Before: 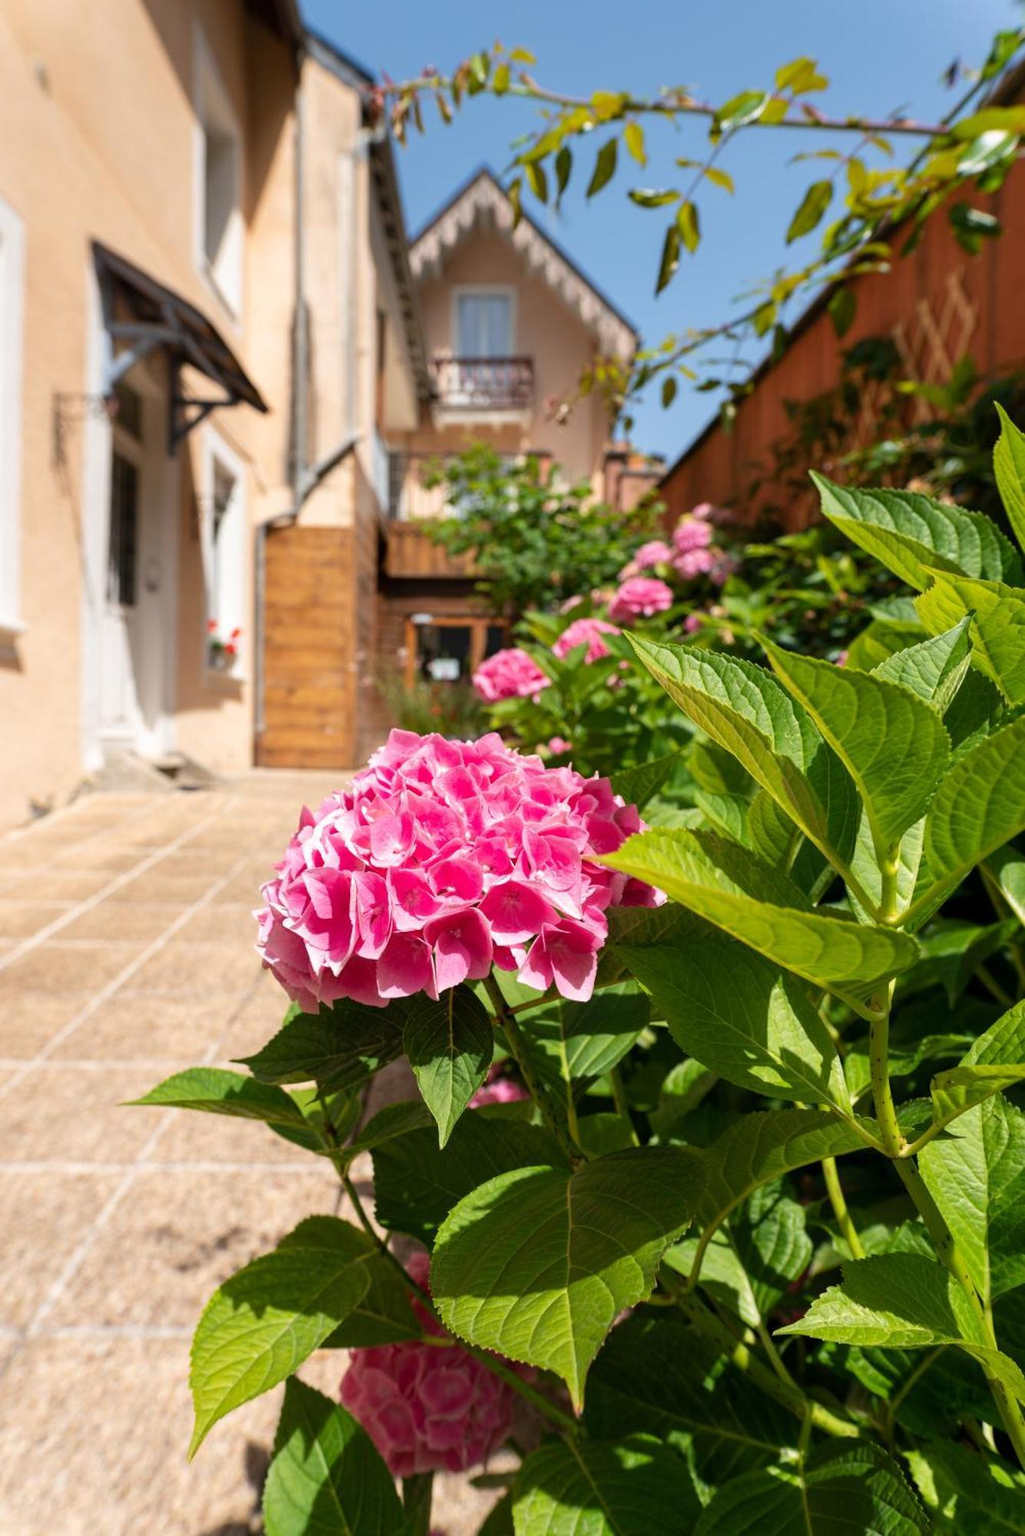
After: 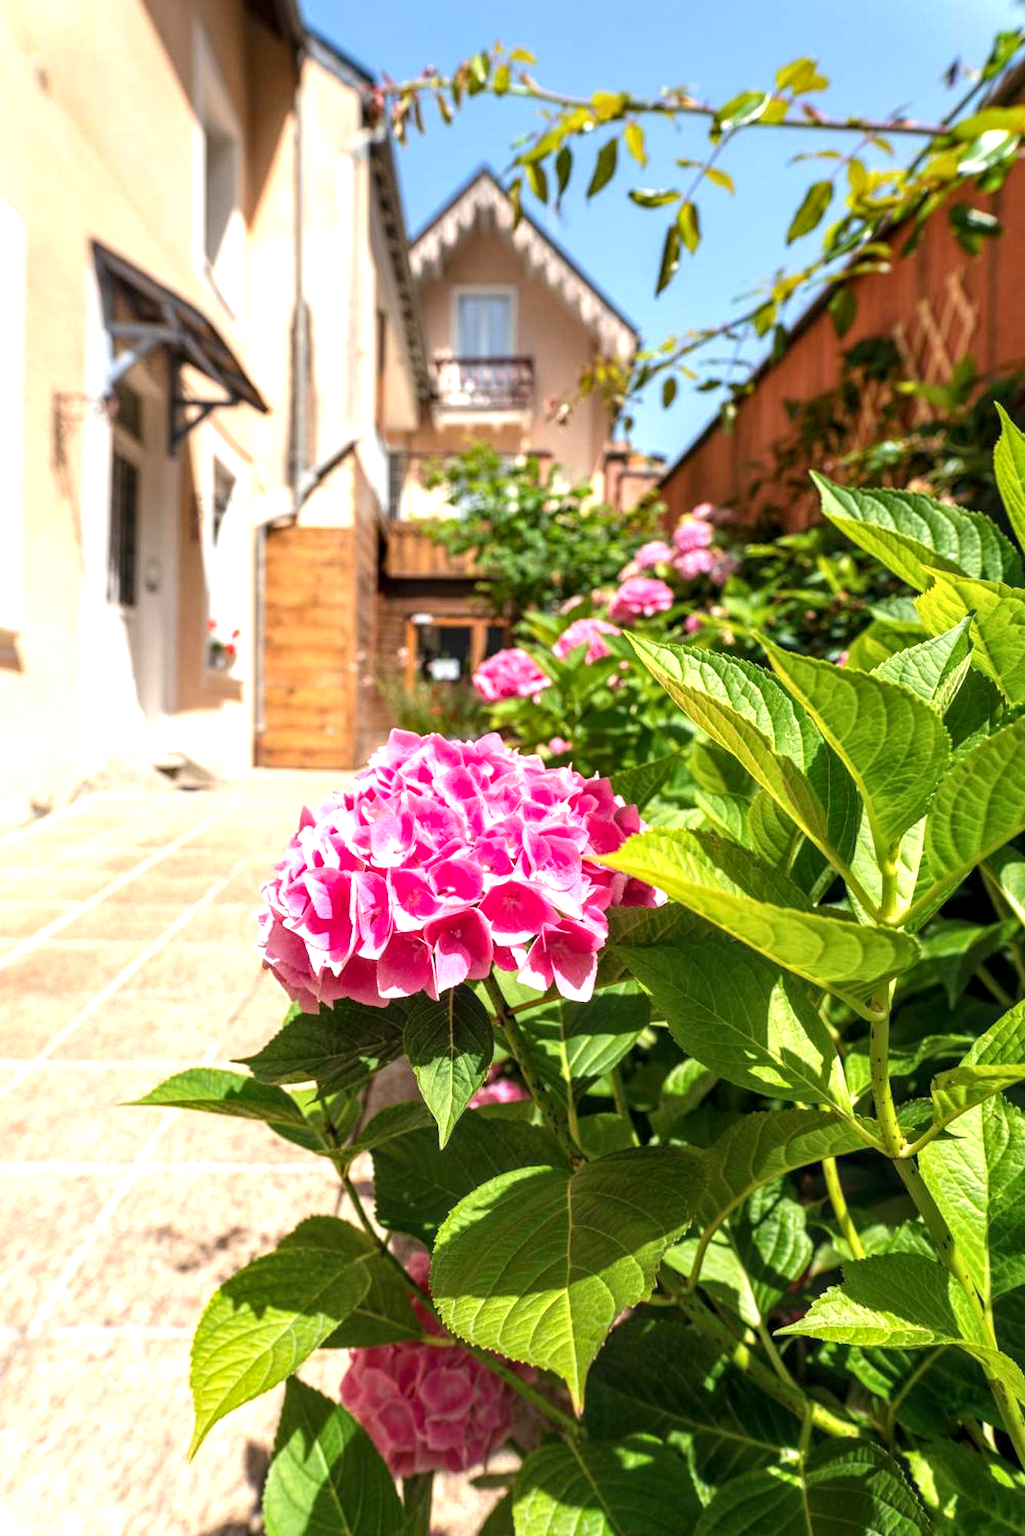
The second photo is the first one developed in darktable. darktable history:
local contrast: detail 130%
exposure: exposure 0.788 EV, compensate highlight preservation false
